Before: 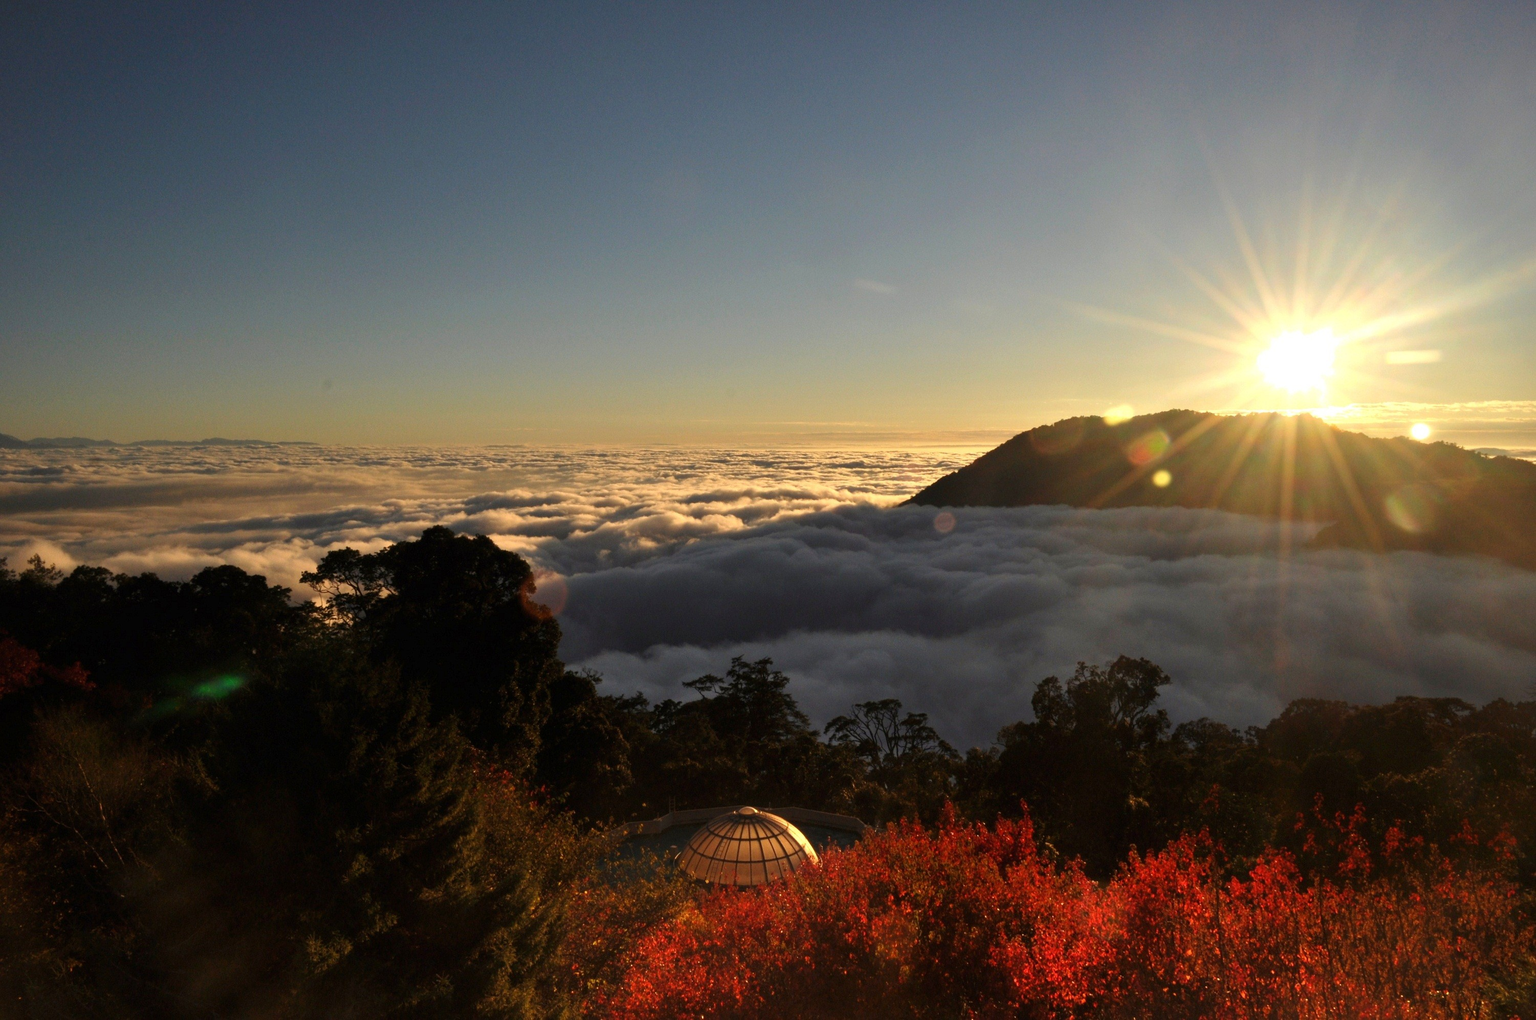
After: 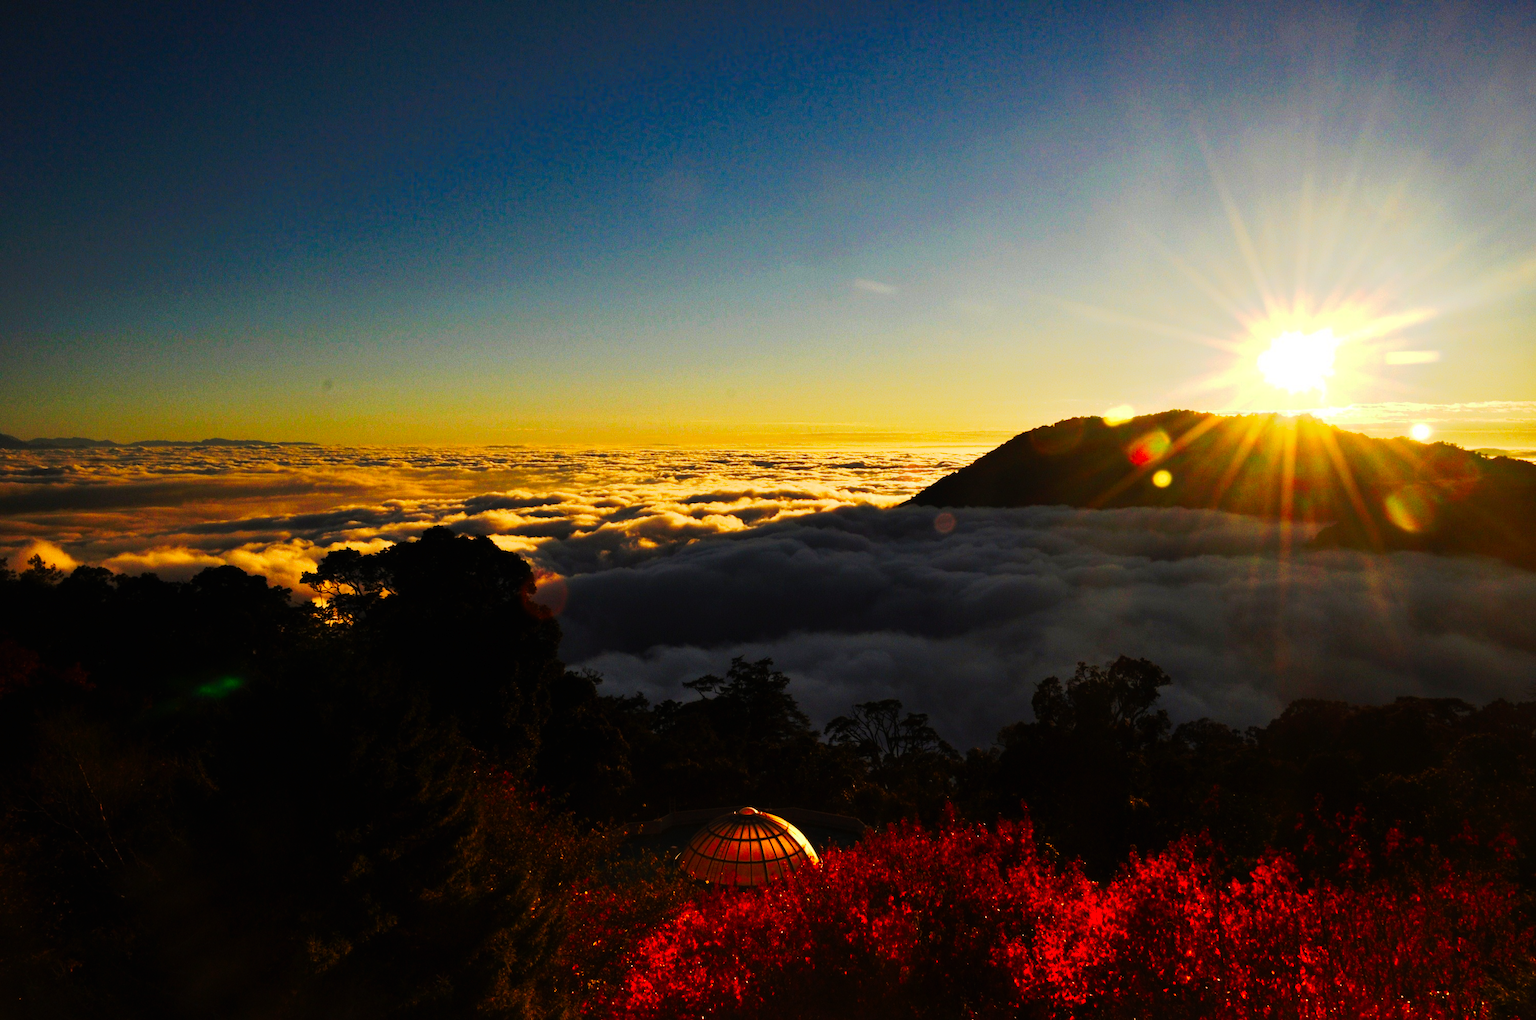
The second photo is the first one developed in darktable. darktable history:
color zones: curves: ch0 [(0, 0.613) (0.01, 0.613) (0.245, 0.448) (0.498, 0.529) (0.642, 0.665) (0.879, 0.777) (0.99, 0.613)]; ch1 [(0, 0) (0.143, 0) (0.286, 0) (0.429, 0) (0.571, 0) (0.714, 0) (0.857, 0)], mix -131.09%
white balance: emerald 1
tone curve: curves: ch0 [(0, 0) (0.003, 0.006) (0.011, 0.006) (0.025, 0.008) (0.044, 0.014) (0.069, 0.02) (0.1, 0.025) (0.136, 0.037) (0.177, 0.053) (0.224, 0.086) (0.277, 0.13) (0.335, 0.189) (0.399, 0.253) (0.468, 0.375) (0.543, 0.521) (0.623, 0.671) (0.709, 0.789) (0.801, 0.841) (0.898, 0.889) (1, 1)], preserve colors none
